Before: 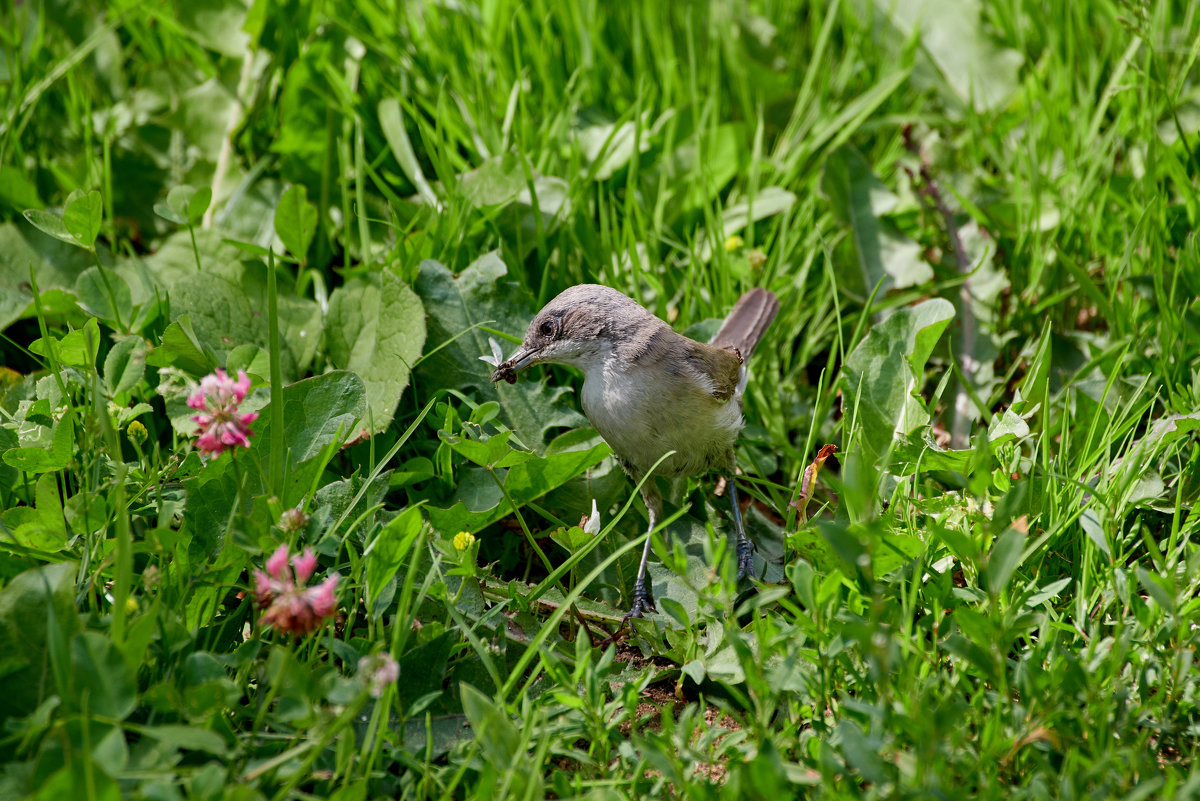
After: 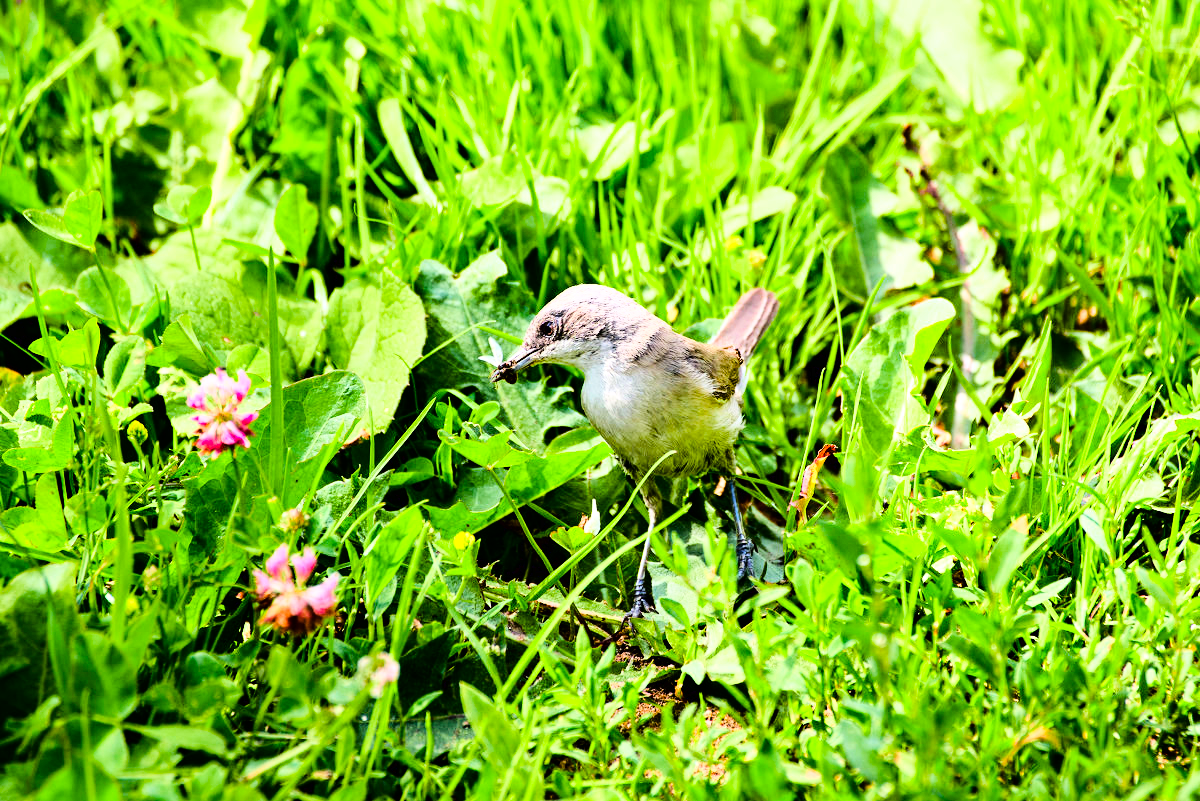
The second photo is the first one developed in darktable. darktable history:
color balance rgb: perceptual saturation grading › global saturation 34.745%, perceptual saturation grading › highlights -29.997%, perceptual saturation grading › shadows 35.356%
tone equalizer: -8 EV -0.754 EV, -7 EV -0.67 EV, -6 EV -0.563 EV, -5 EV -0.402 EV, -3 EV 0.368 EV, -2 EV 0.6 EV, -1 EV 0.695 EV, +0 EV 0.73 EV
exposure: compensate highlight preservation false
base curve: curves: ch0 [(0, 0) (0, 0) (0.002, 0.001) (0.008, 0.003) (0.019, 0.011) (0.037, 0.037) (0.064, 0.11) (0.102, 0.232) (0.152, 0.379) (0.216, 0.524) (0.296, 0.665) (0.394, 0.789) (0.512, 0.881) (0.651, 0.945) (0.813, 0.986) (1, 1)]
